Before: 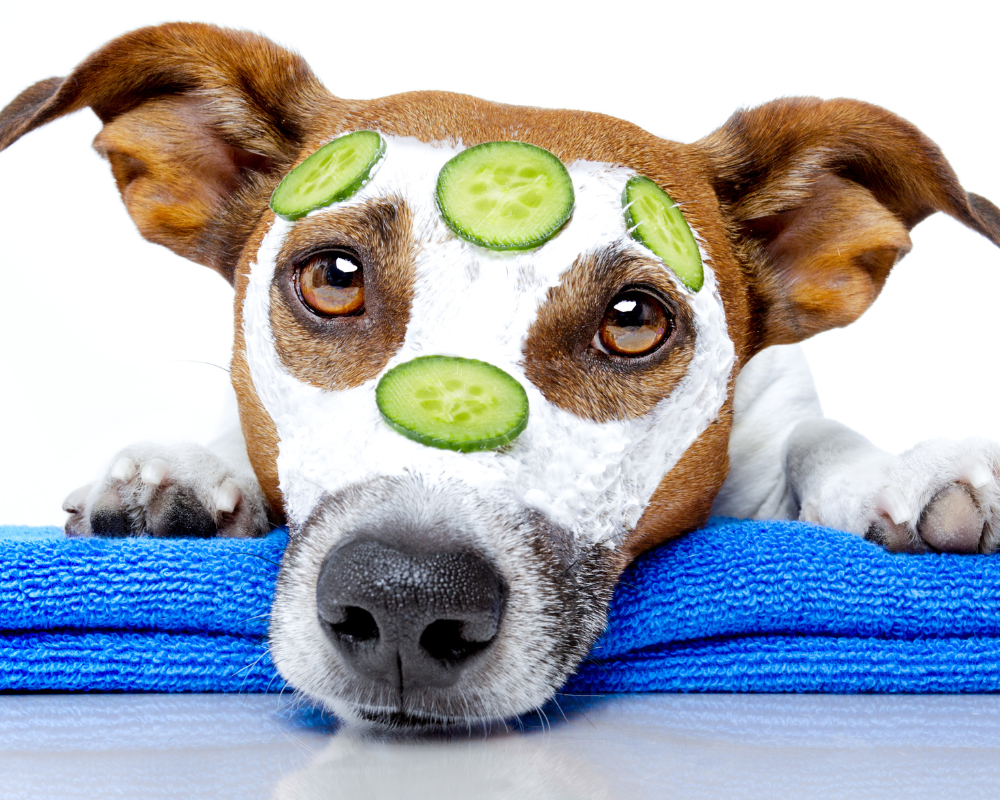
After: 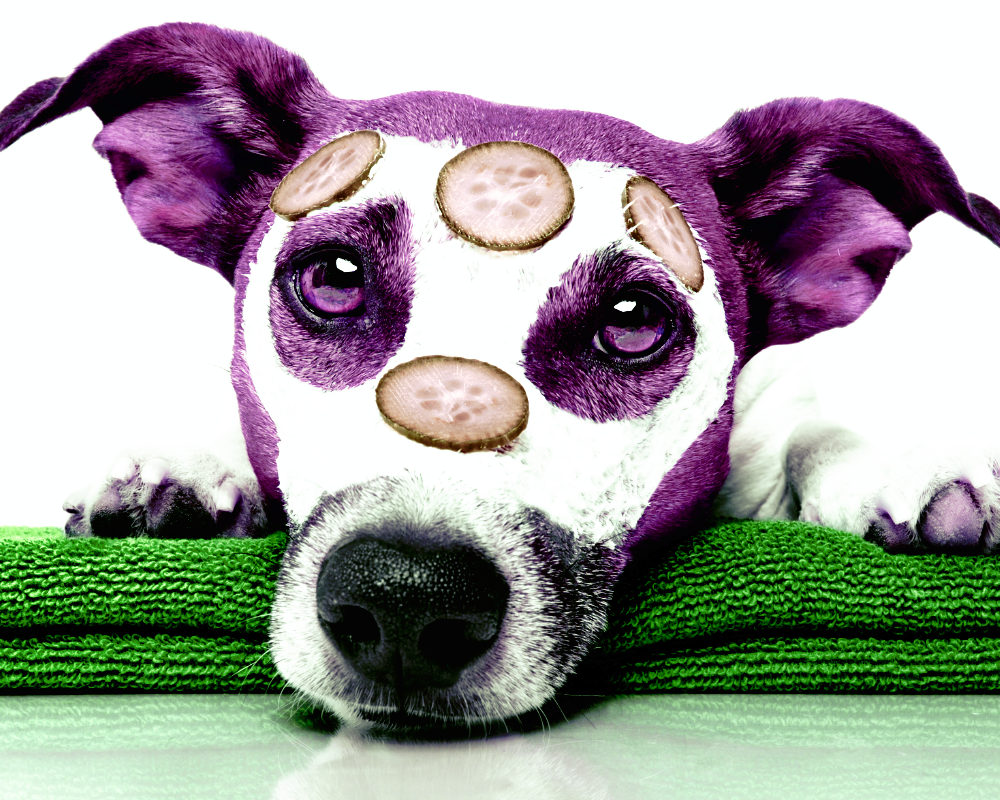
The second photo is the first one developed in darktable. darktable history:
tone curve: curves: ch0 [(0, 0) (0.003, 0.008) (0.011, 0.008) (0.025, 0.008) (0.044, 0.008) (0.069, 0.006) (0.1, 0.006) (0.136, 0.006) (0.177, 0.008) (0.224, 0.012) (0.277, 0.026) (0.335, 0.083) (0.399, 0.165) (0.468, 0.292) (0.543, 0.416) (0.623, 0.535) (0.709, 0.692) (0.801, 0.853) (0.898, 0.981) (1, 1)], preserve colors none
color look up table: target L [97.23, 97.43, 76.68, 85.68, 84.07, 81.73, 78.16, 70.56, 56.93, 44.95, 48.63, 21.68, 200, 74.68, 72.92, 63.97, 63.36, 58.64, 46.18, 44.21, 35.65, 30.37, 32.96, 7.491, 17.58, 81.34, 71.39, 71.23, 64.43, 55.89, 55.52, 50.14, 52.31, 58.42, 47.68, 61.93, 38.66, 36.14, 44, 0.168, 19.33, 0.091, 88.83, 76.48, 65.85, 63.21, 41.59, 31.03, 23.81], target a [-0.299, 0.947, 12.26, -26.56, 3.991, -20.03, -1.756, -4.609, -20.37, 10.01, 12.5, 17.08, 0, 20.73, 30.11, 19.15, 47.94, 52.54, 39.57, 26.74, 28.96, 22.41, 25.8, 44.98, 1.413, 2.499, 10.8, -10.72, -2.467, 26.68, 33.63, 21.64, -15.28, -17.01, -20.38, -17.53, 30.41, -0.294, -8.358, -0.068, 26.84, 0.423, -16.94, -33.61, -31.3, -32.98, -17.05, -11.03, -23.26], target b [3.745, -0.691, 21.95, 46.45, 7.376, 48.83, 41.62, 25.68, 29.17, 16.77, -0.068, 36.97, 0, -21.85, -17.08, -14.3, -34.85, -27.78, -62.7, -34.22, -43.09, -34.09, -17.38, -35.34, -3.55, -14.71, -27.69, 8.809, 1.458, -50.64, -50.83, -37.72, 13.36, 1.441, 22.09, -10.18, -48.95, 0.949, -3.311, 0.249, -27.69, -0.122, 13.49, 43.88, 35.1, 33.26, 19.25, 17.43, 40.52], num patches 49
